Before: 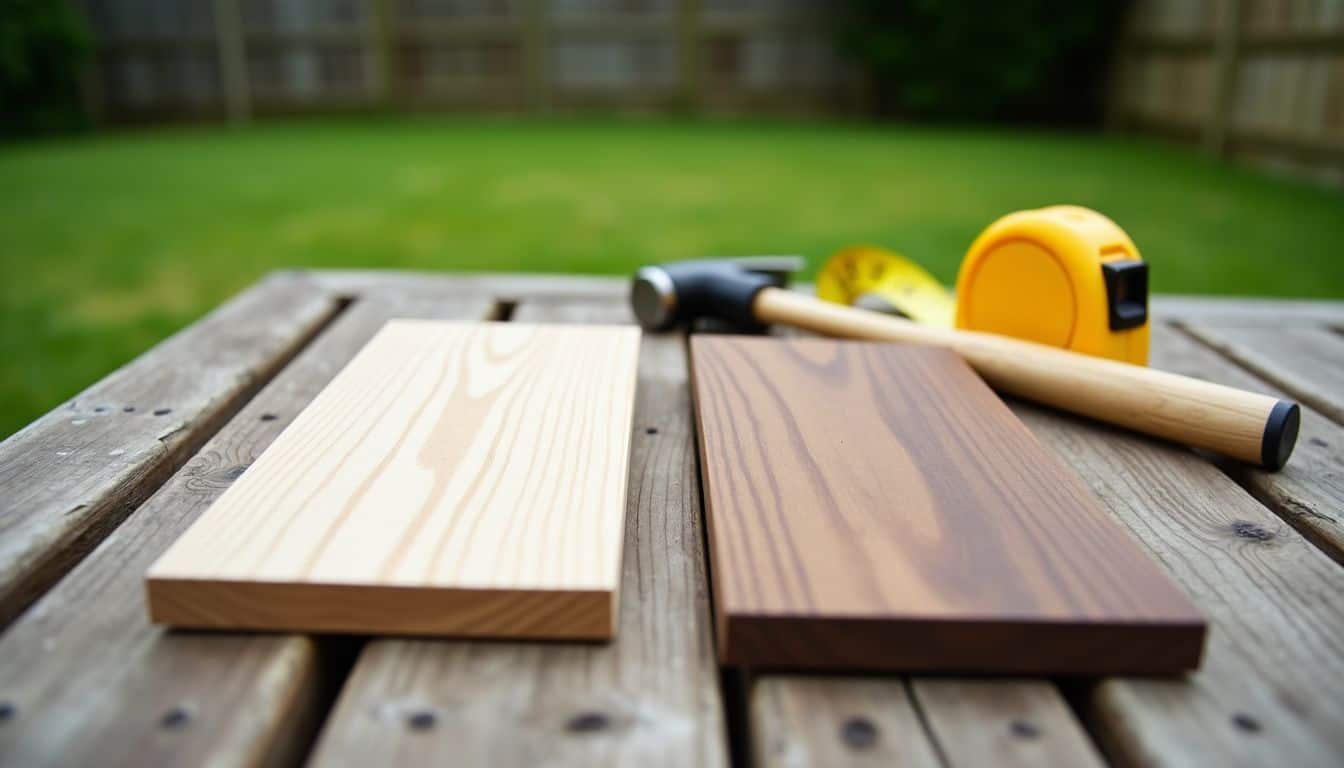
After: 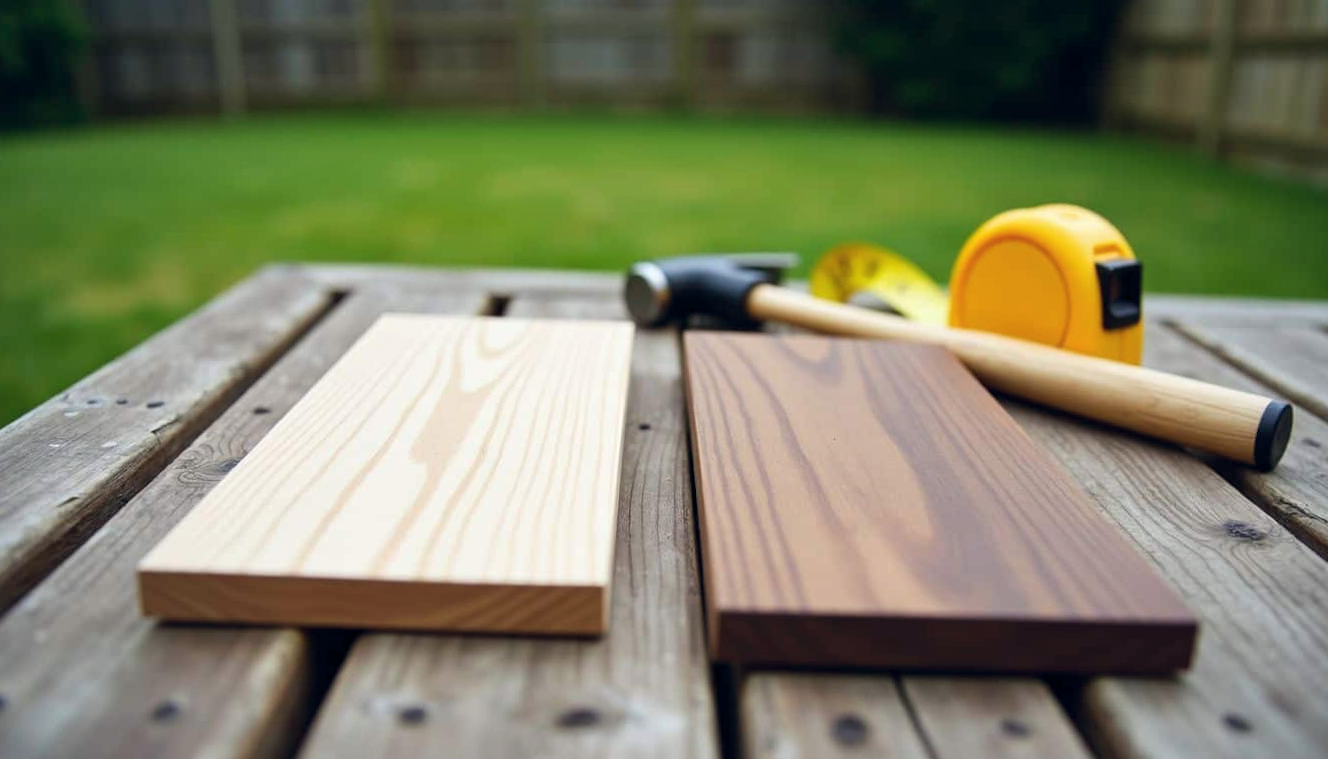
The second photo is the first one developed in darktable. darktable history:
crop and rotate: angle -0.382°
shadows and highlights: shadows 36.15, highlights -27.5, soften with gaussian
color balance rgb: global offset › chroma 0.055%, global offset › hue 253.48°, linear chroma grading › global chroma -14.352%, perceptual saturation grading › global saturation 10.322%, global vibrance 20%
